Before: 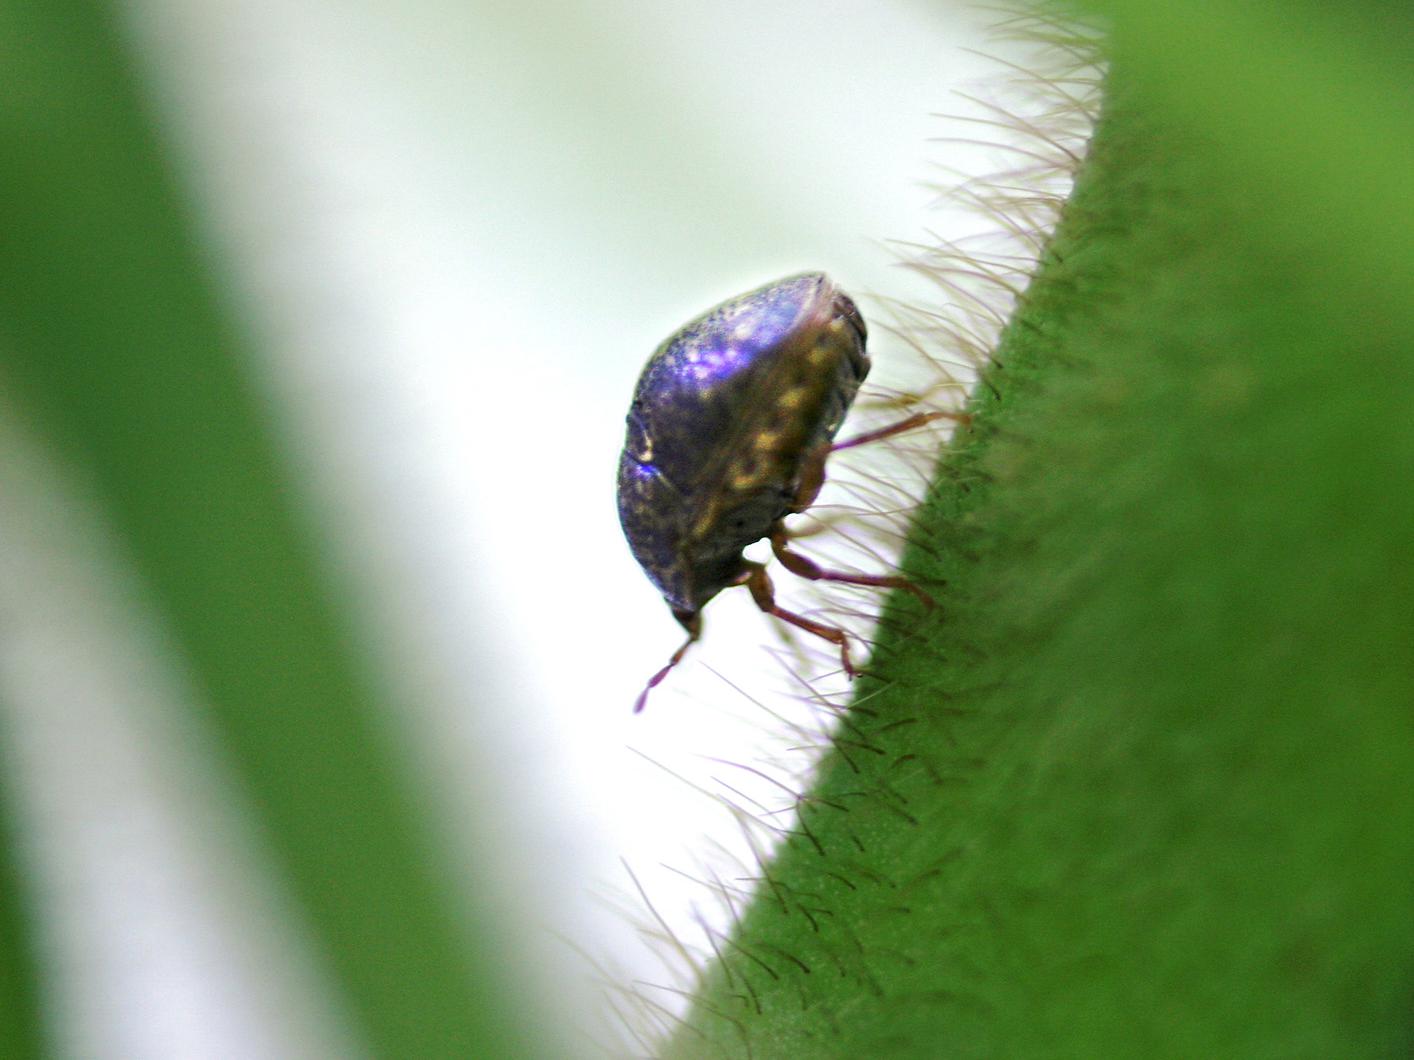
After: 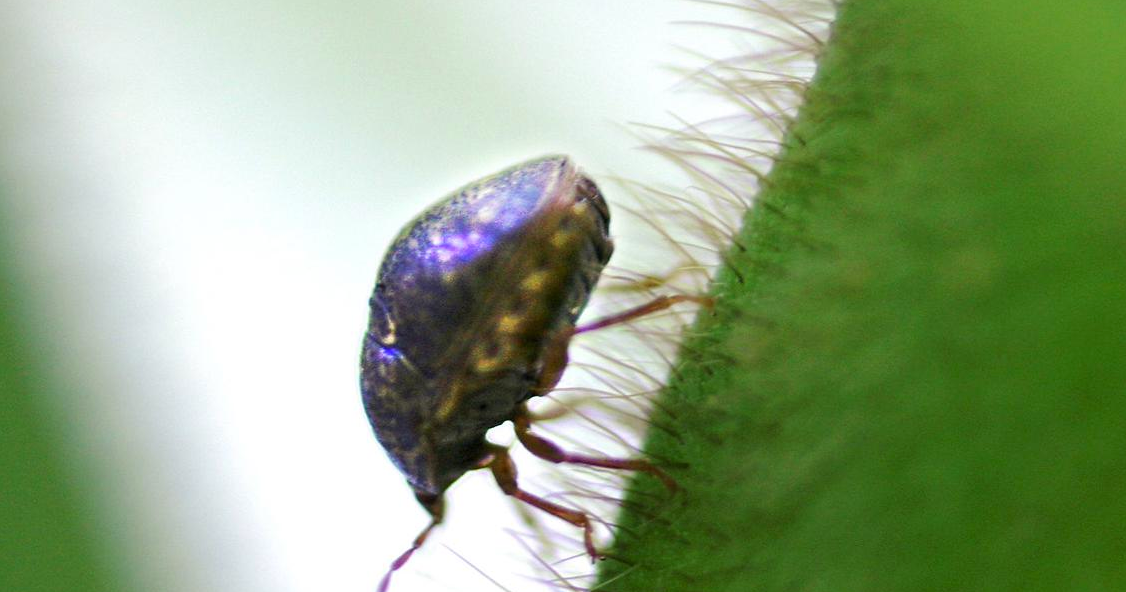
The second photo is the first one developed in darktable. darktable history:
crop: left 18.245%, top 11.117%, right 2.065%, bottom 32.995%
color balance rgb: perceptual saturation grading › global saturation 0.097%, global vibrance 20%
